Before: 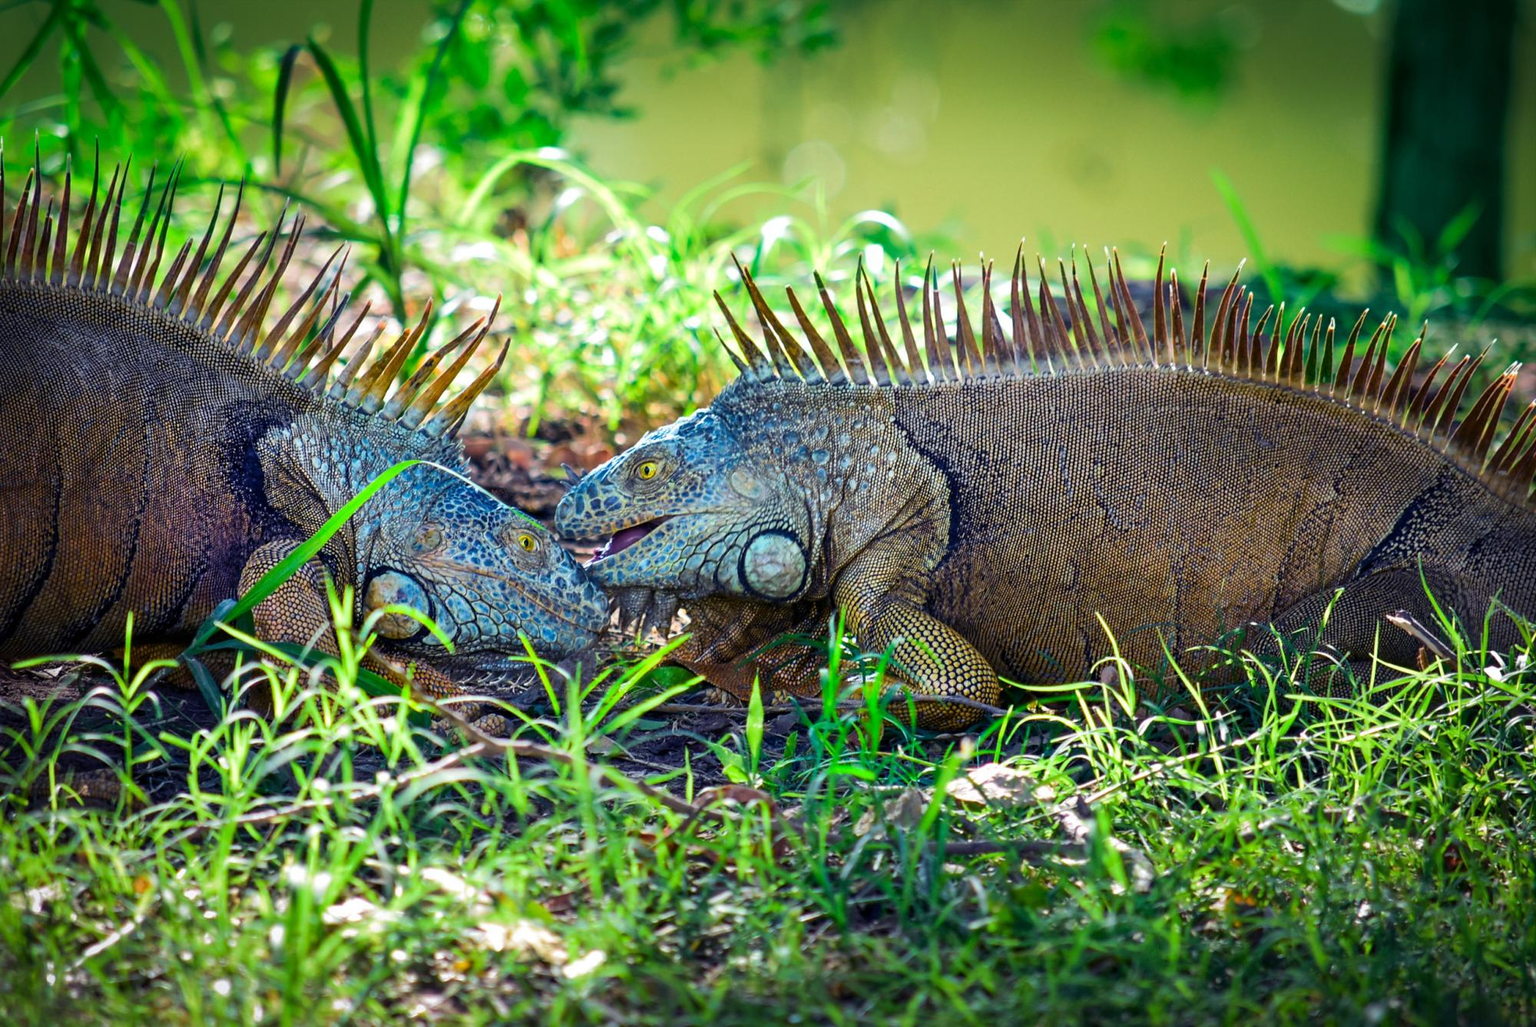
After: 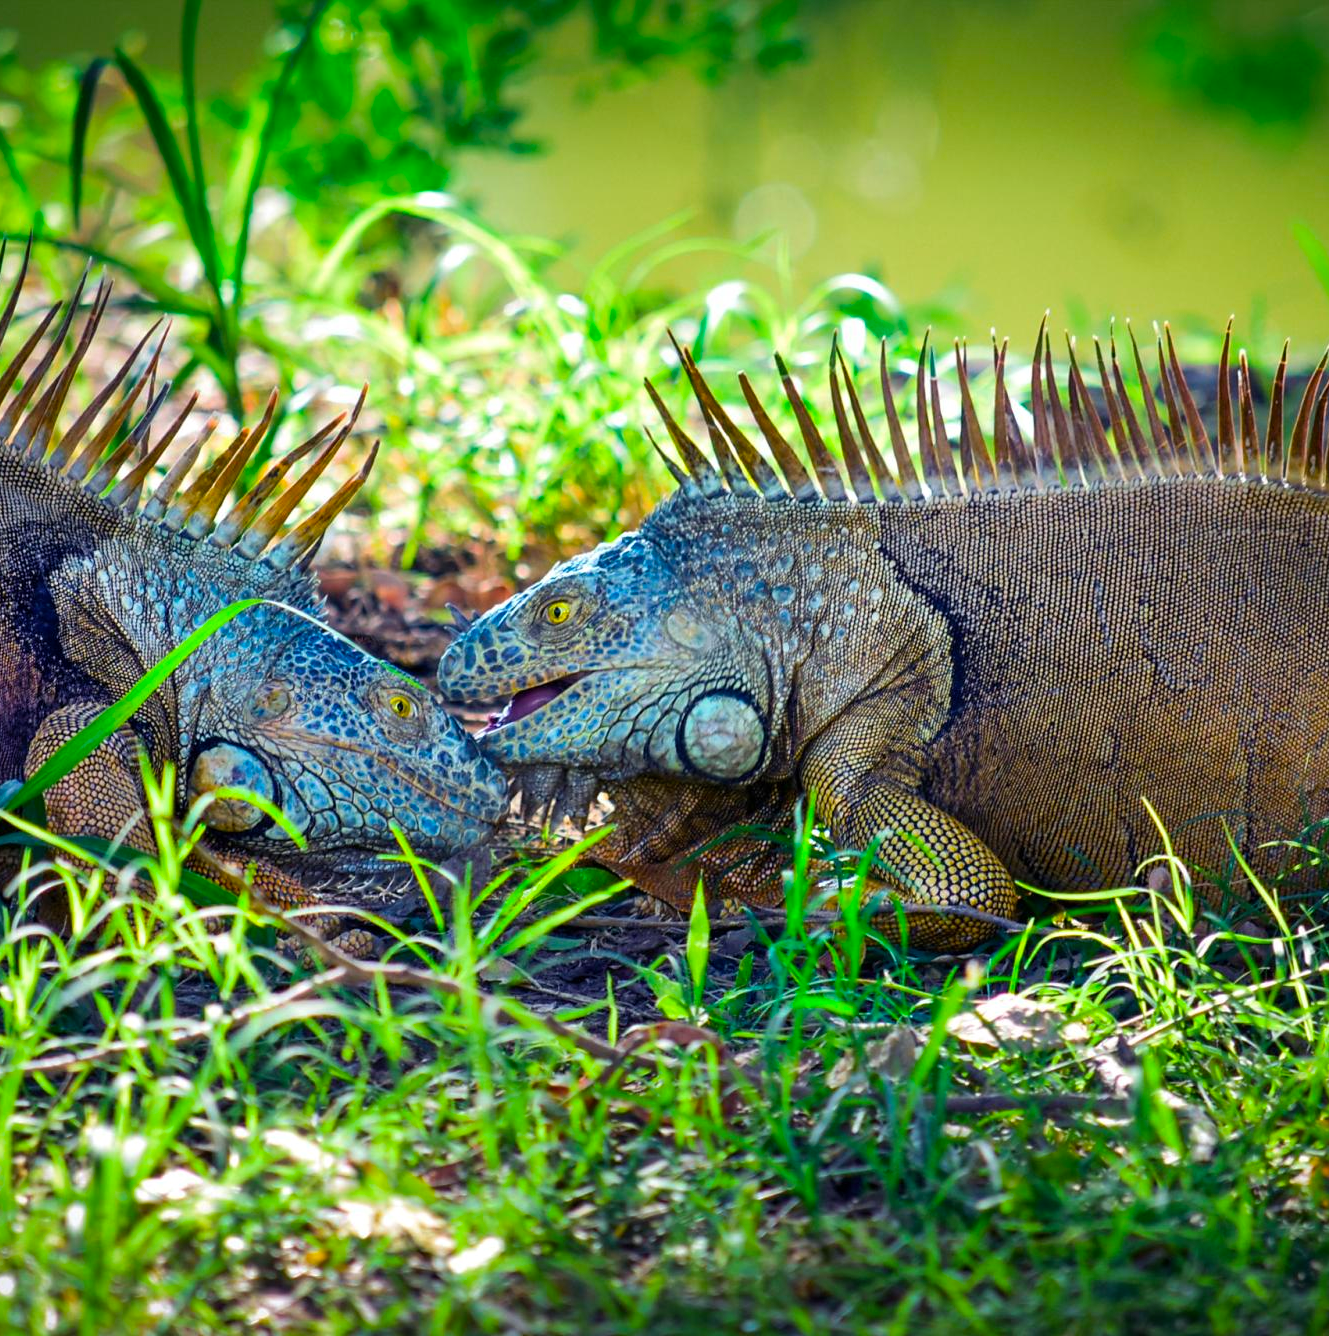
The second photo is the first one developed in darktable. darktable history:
tone equalizer: on, module defaults
color balance rgb: perceptual saturation grading › global saturation 19.308%
crop and rotate: left 14.294%, right 19.23%
